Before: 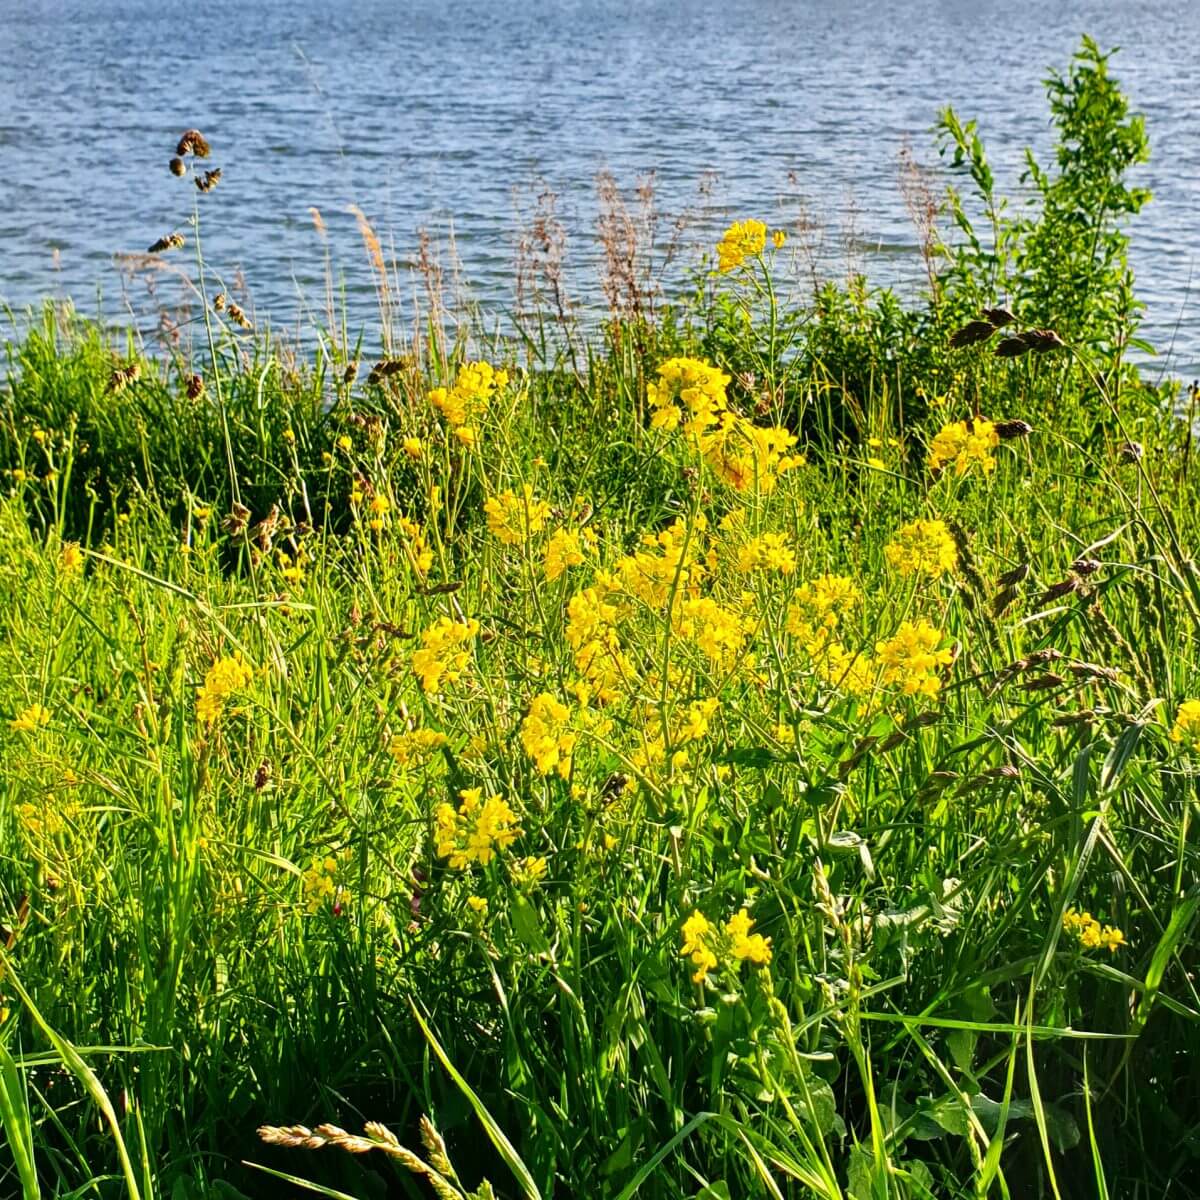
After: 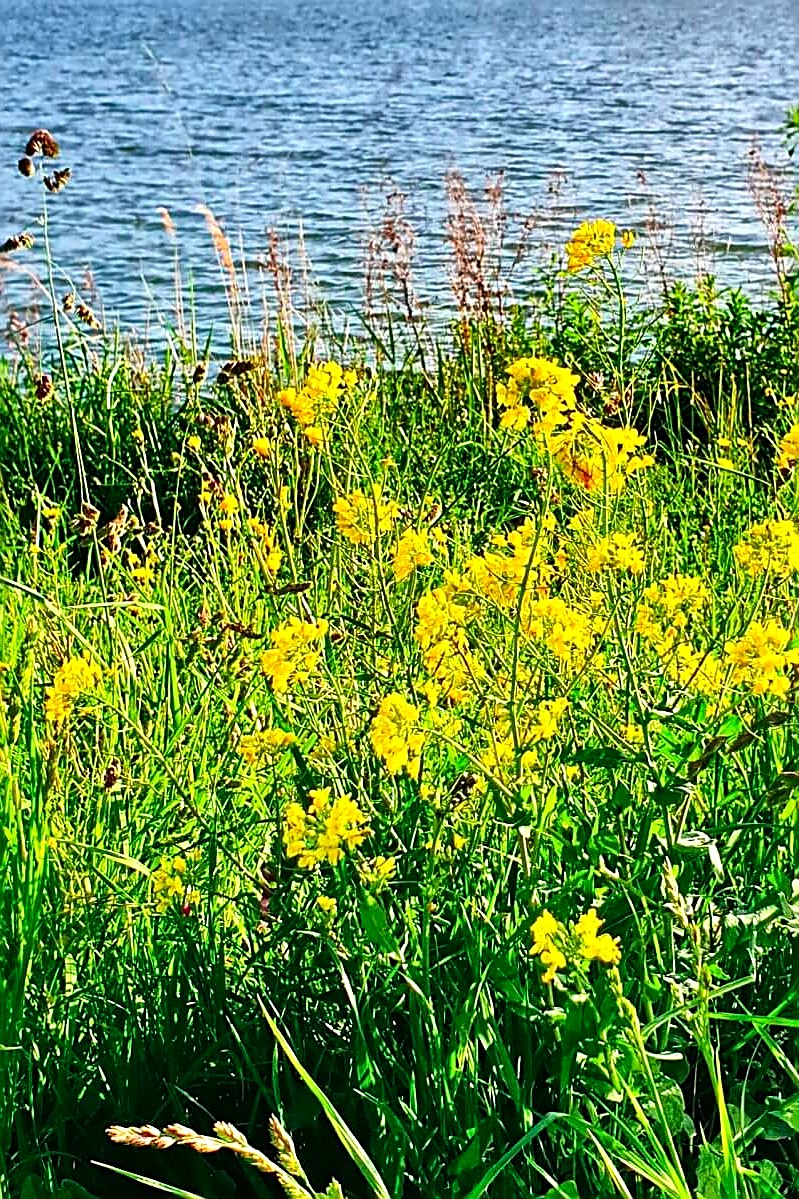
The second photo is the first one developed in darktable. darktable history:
crop and rotate: left 12.648%, right 20.685%
tone equalizer: -8 EV -0.417 EV, -7 EV -0.389 EV, -6 EV -0.333 EV, -5 EV -0.222 EV, -3 EV 0.222 EV, -2 EV 0.333 EV, -1 EV 0.389 EV, +0 EV 0.417 EV, edges refinement/feathering 500, mask exposure compensation -1.57 EV, preserve details no
shadows and highlights: soften with gaussian
color contrast: green-magenta contrast 1.73, blue-yellow contrast 1.15
color balance: mode lift, gamma, gain (sRGB)
sharpen: amount 0.901
contrast brightness saturation: saturation -0.05
